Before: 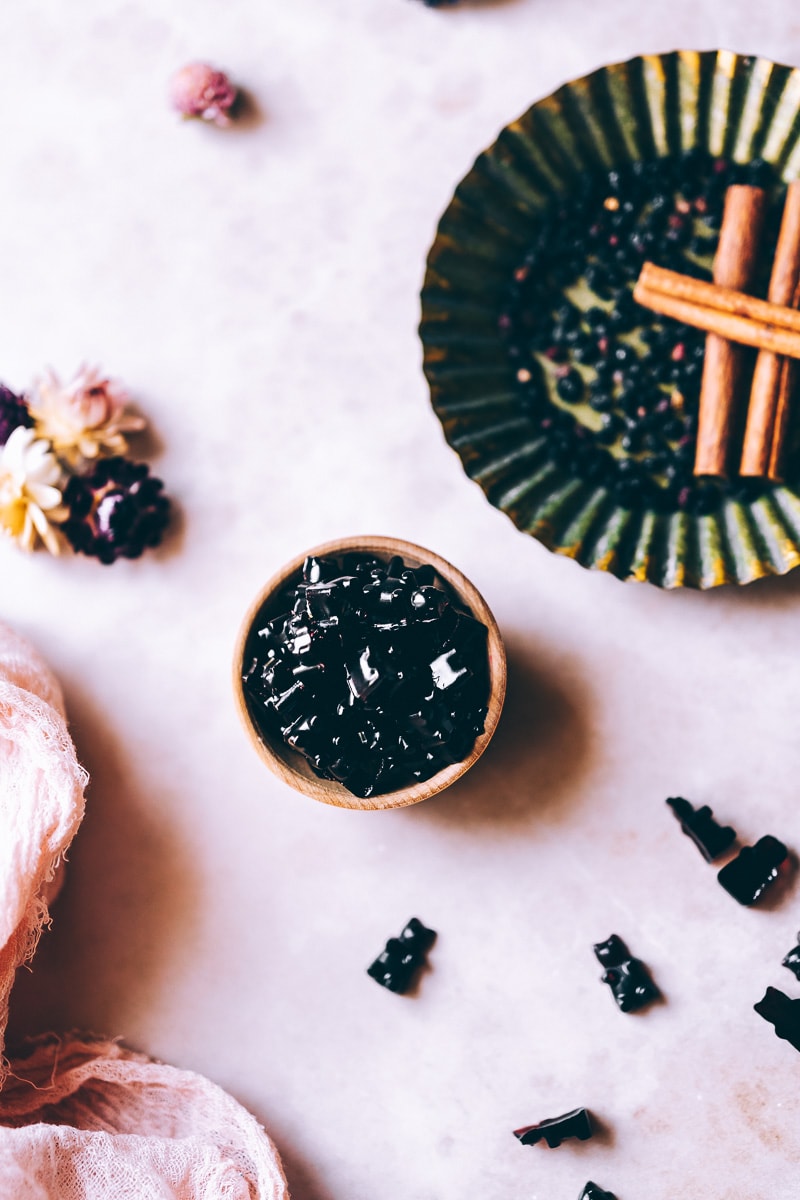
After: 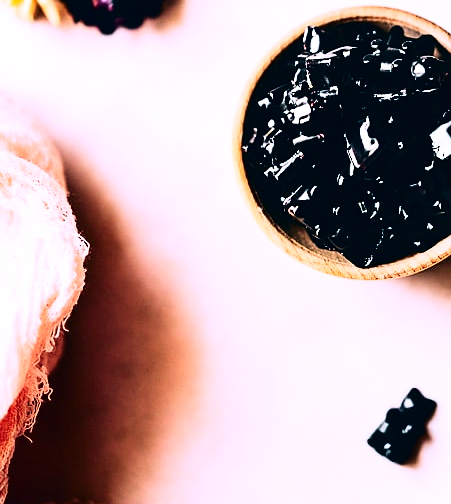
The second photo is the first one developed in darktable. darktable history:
sharpen: radius 1.454, amount 0.416, threshold 1.32
base curve: curves: ch0 [(0, 0) (0.028, 0.03) (0.121, 0.232) (0.46, 0.748) (0.859, 0.968) (1, 1)]
contrast brightness saturation: contrast 0.24, brightness -0.243, saturation 0.136
crop: top 44.169%, right 43.555%, bottom 12.728%
